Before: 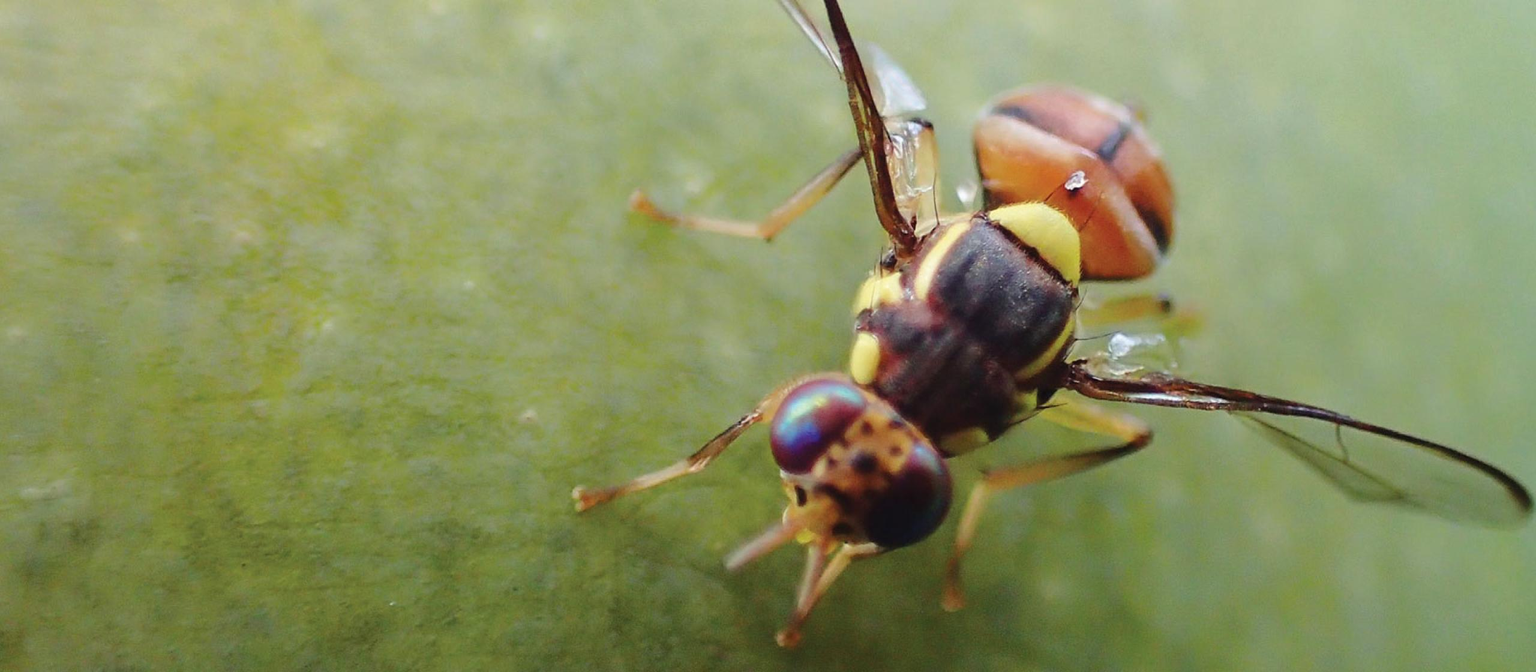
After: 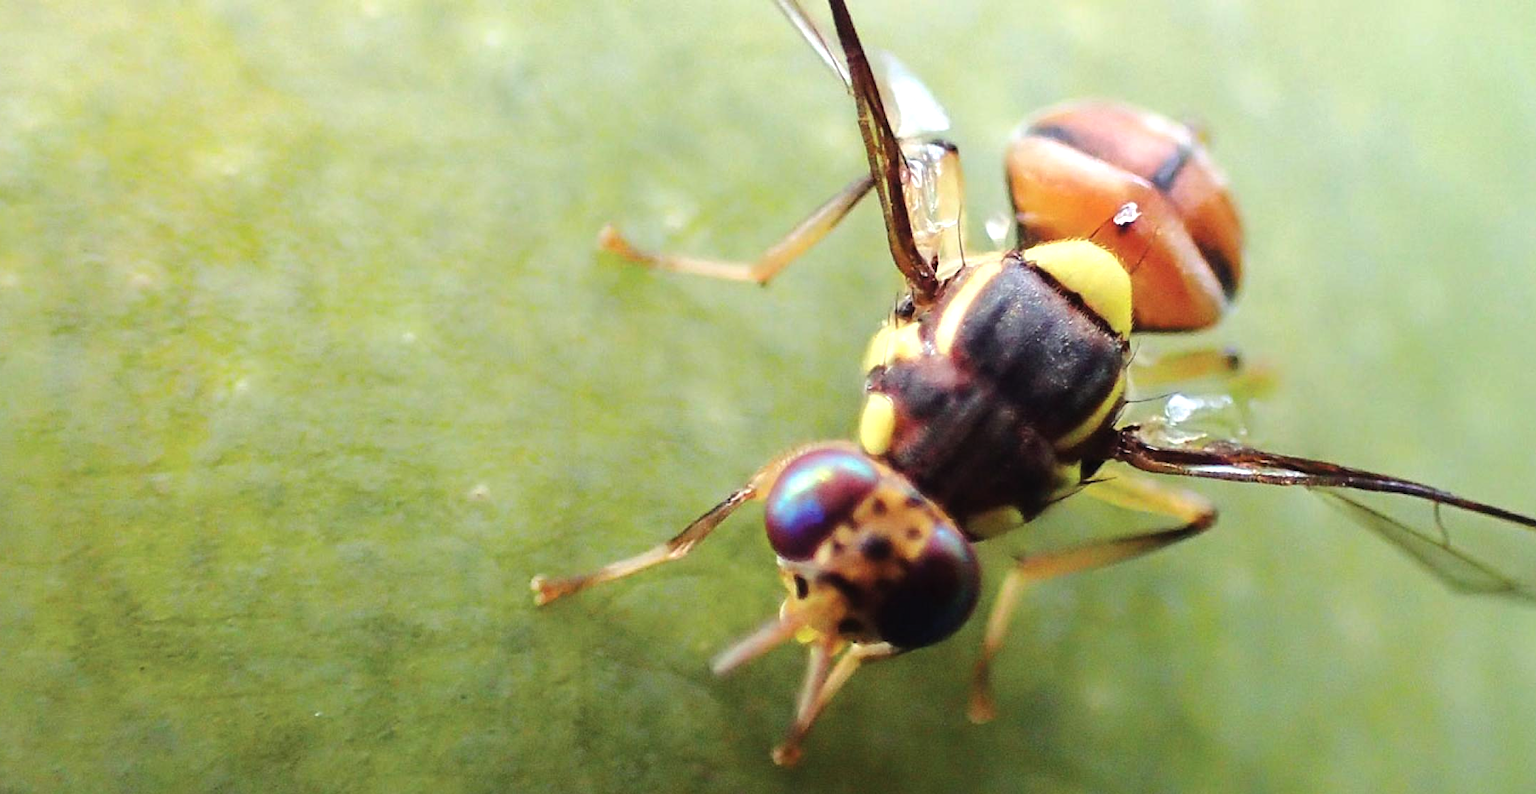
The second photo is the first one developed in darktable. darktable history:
crop: left 8.06%, right 7.405%
tone equalizer: -8 EV -0.746 EV, -7 EV -0.711 EV, -6 EV -0.635 EV, -5 EV -0.366 EV, -3 EV 0.381 EV, -2 EV 0.6 EV, -1 EV 0.683 EV, +0 EV 0.73 EV, mask exposure compensation -0.505 EV
